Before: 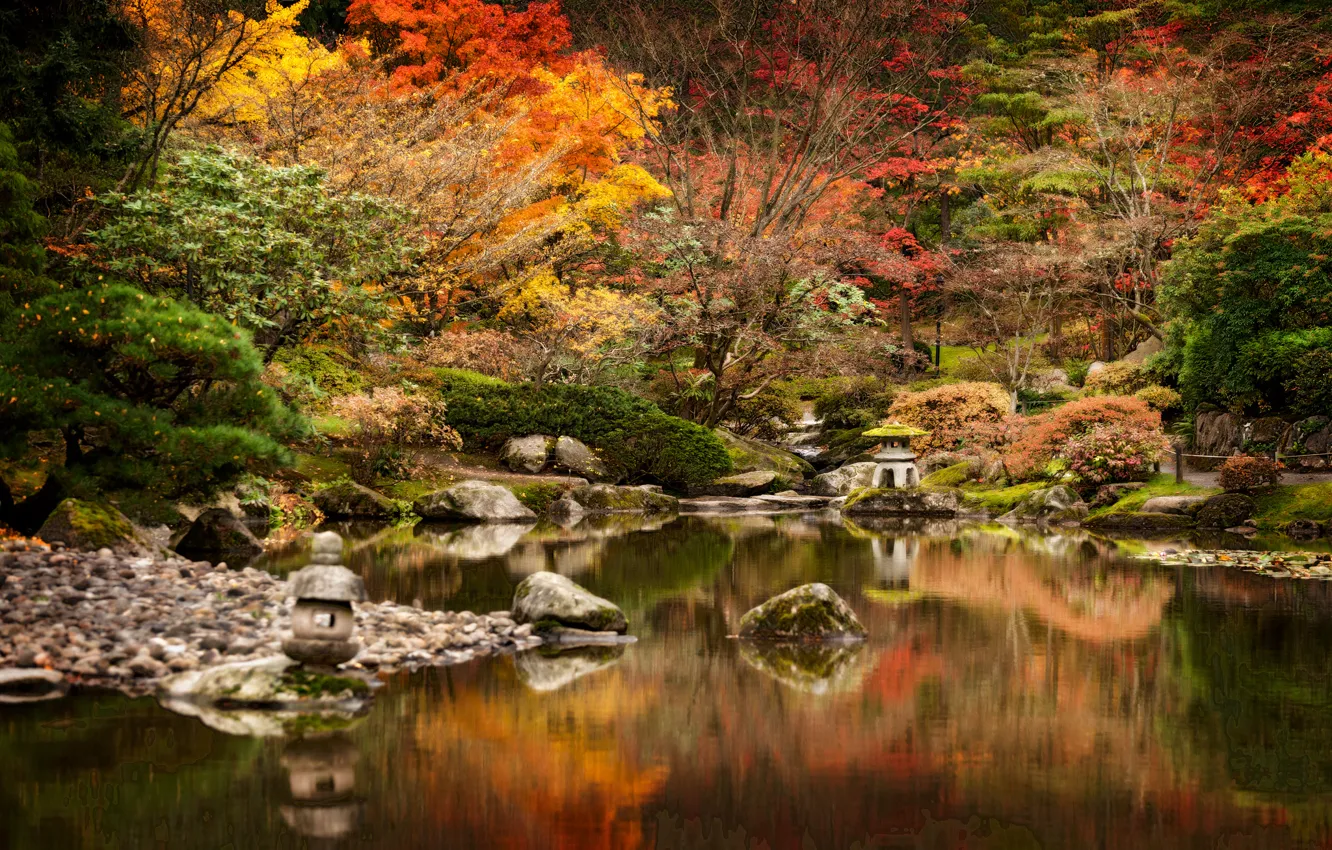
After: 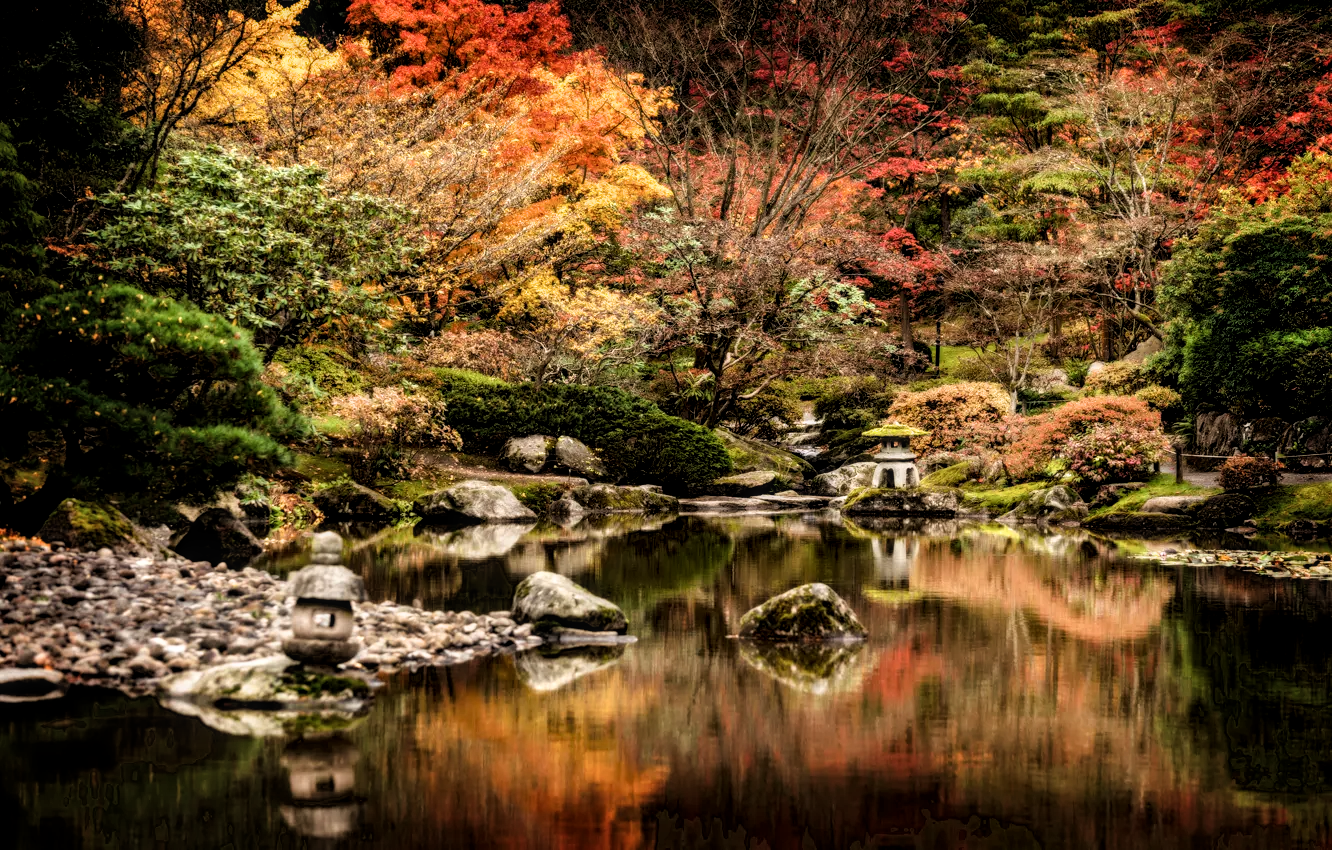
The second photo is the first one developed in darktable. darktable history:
filmic rgb: black relative exposure -8.71 EV, white relative exposure 2.72 EV, target black luminance 0%, hardness 6.26, latitude 76.69%, contrast 1.327, shadows ↔ highlights balance -0.303%
local contrast: on, module defaults
